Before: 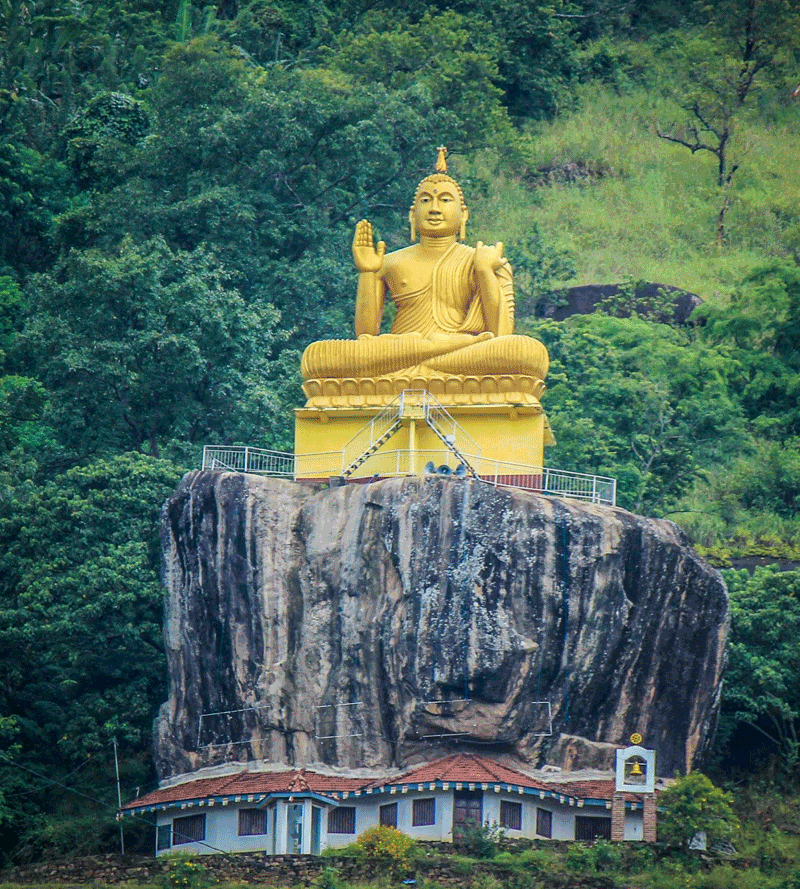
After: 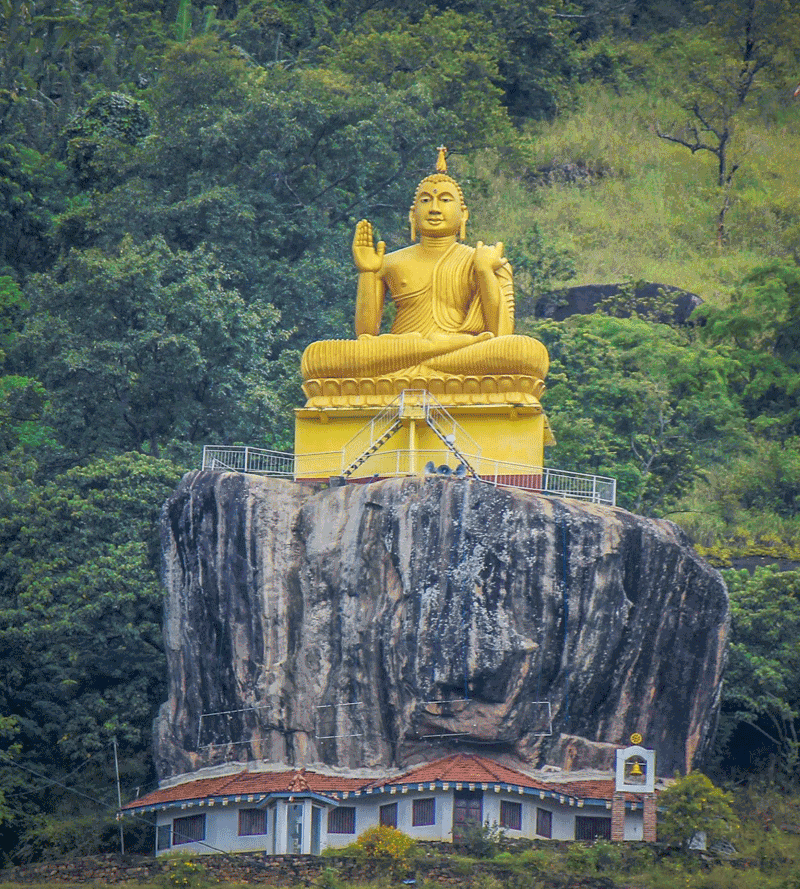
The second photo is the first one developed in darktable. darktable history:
tone curve: curves: ch0 [(0, 0) (0.15, 0.17) (0.452, 0.437) (0.611, 0.588) (0.751, 0.749) (1, 1)]; ch1 [(0, 0) (0.325, 0.327) (0.412, 0.45) (0.453, 0.484) (0.5, 0.499) (0.541, 0.55) (0.617, 0.612) (0.695, 0.697) (1, 1)]; ch2 [(0, 0) (0.386, 0.397) (0.452, 0.459) (0.505, 0.498) (0.524, 0.547) (0.574, 0.566) (0.633, 0.641) (1, 1)], color space Lab, independent channels, preserve colors none
shadows and highlights: on, module defaults
